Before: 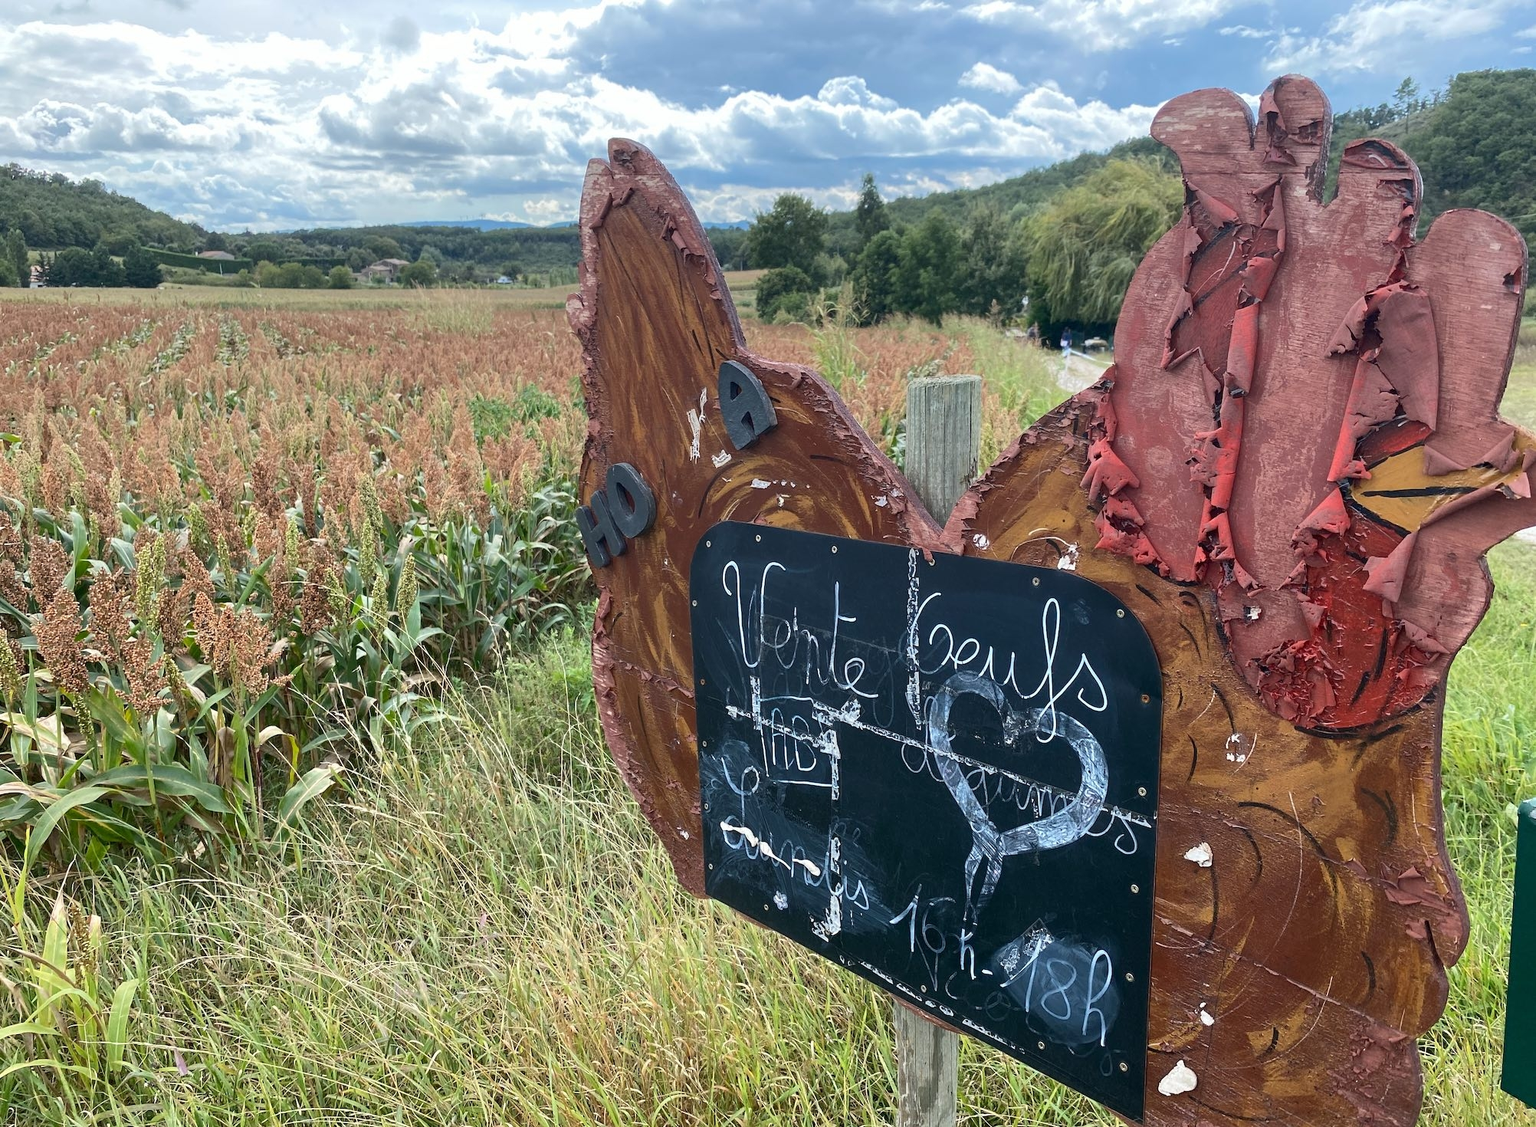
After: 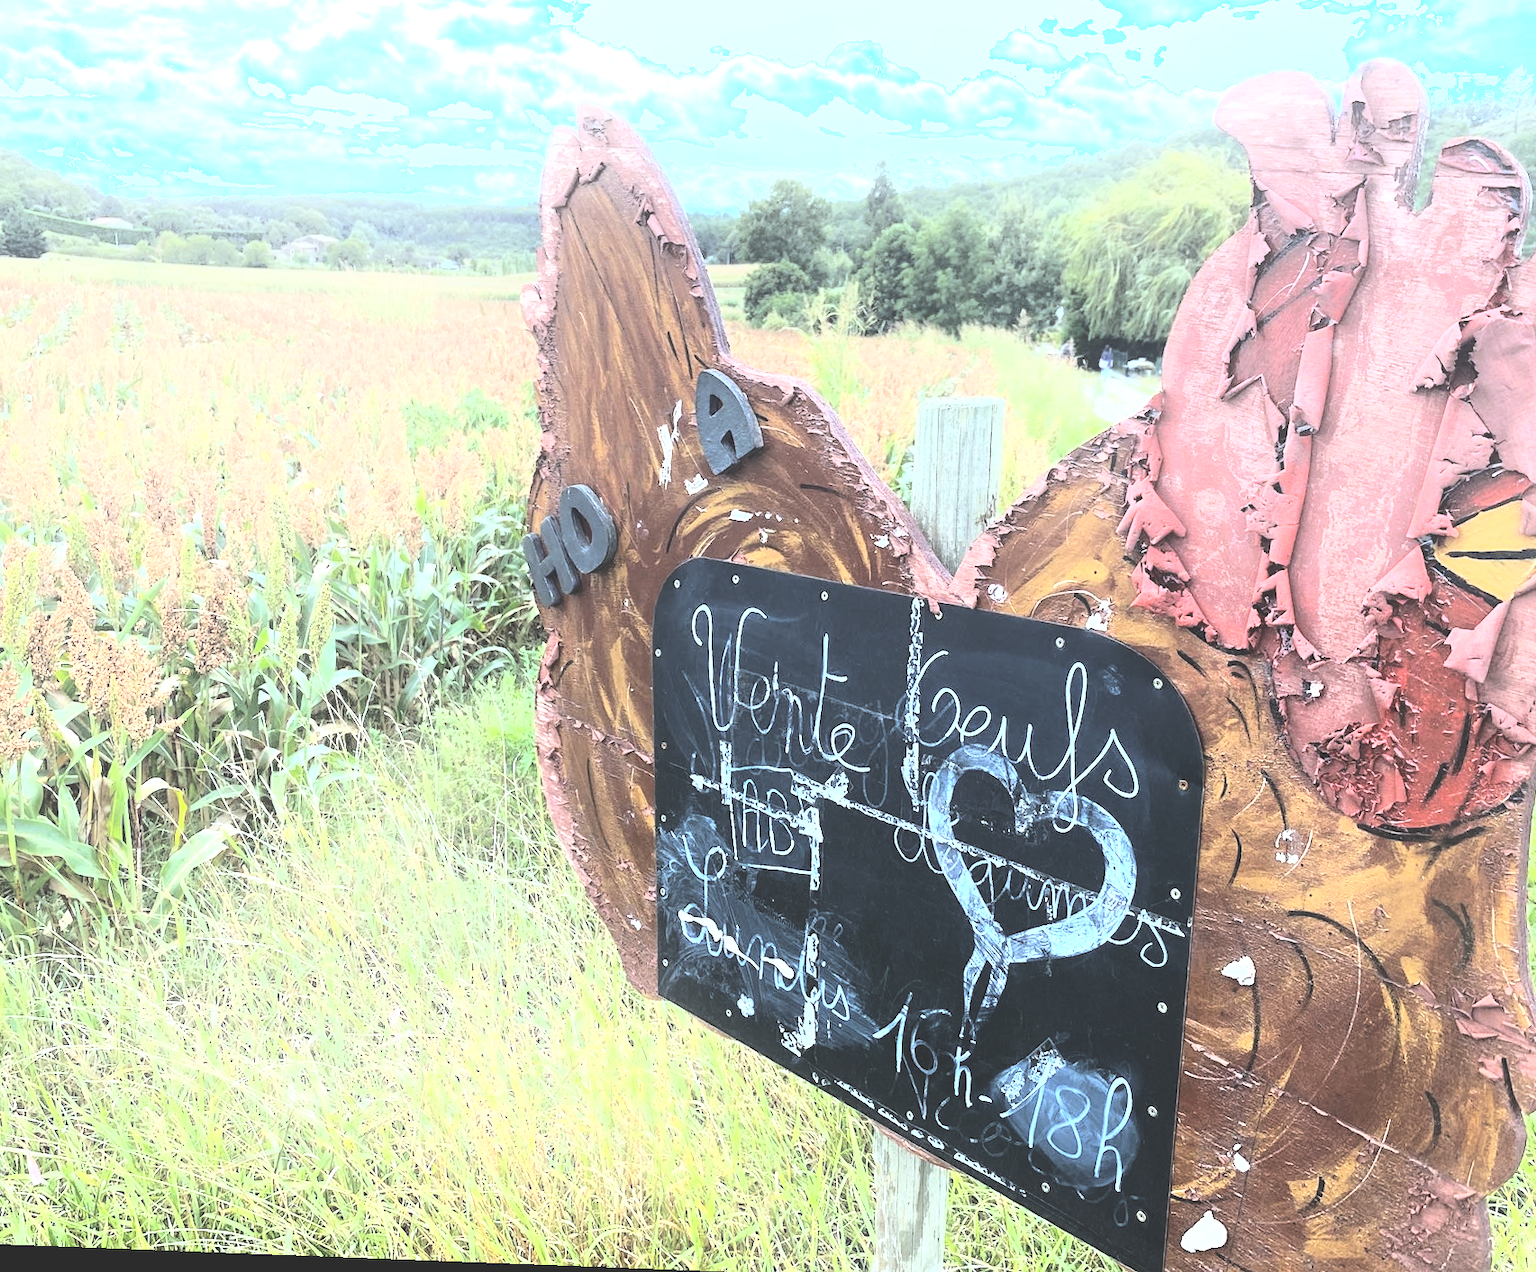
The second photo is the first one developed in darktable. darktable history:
crop: left 9.807%, top 6.259%, right 7.334%, bottom 2.177%
tone equalizer: -8 EV -1.08 EV, -7 EV -1.01 EV, -6 EV -0.867 EV, -5 EV -0.578 EV, -3 EV 0.578 EV, -2 EV 0.867 EV, -1 EV 1.01 EV, +0 EV 1.08 EV, edges refinement/feathering 500, mask exposure compensation -1.57 EV, preserve details no
rotate and perspective: rotation 2.17°, automatic cropping off
exposure: black level correction -0.041, exposure 0.064 EV, compensate highlight preservation false
base curve: curves: ch0 [(0, 0) (0.032, 0.037) (0.105, 0.228) (0.435, 0.76) (0.856, 0.983) (1, 1)]
white balance: red 0.925, blue 1.046
shadows and highlights: shadows -40.15, highlights 62.88, soften with gaussian
